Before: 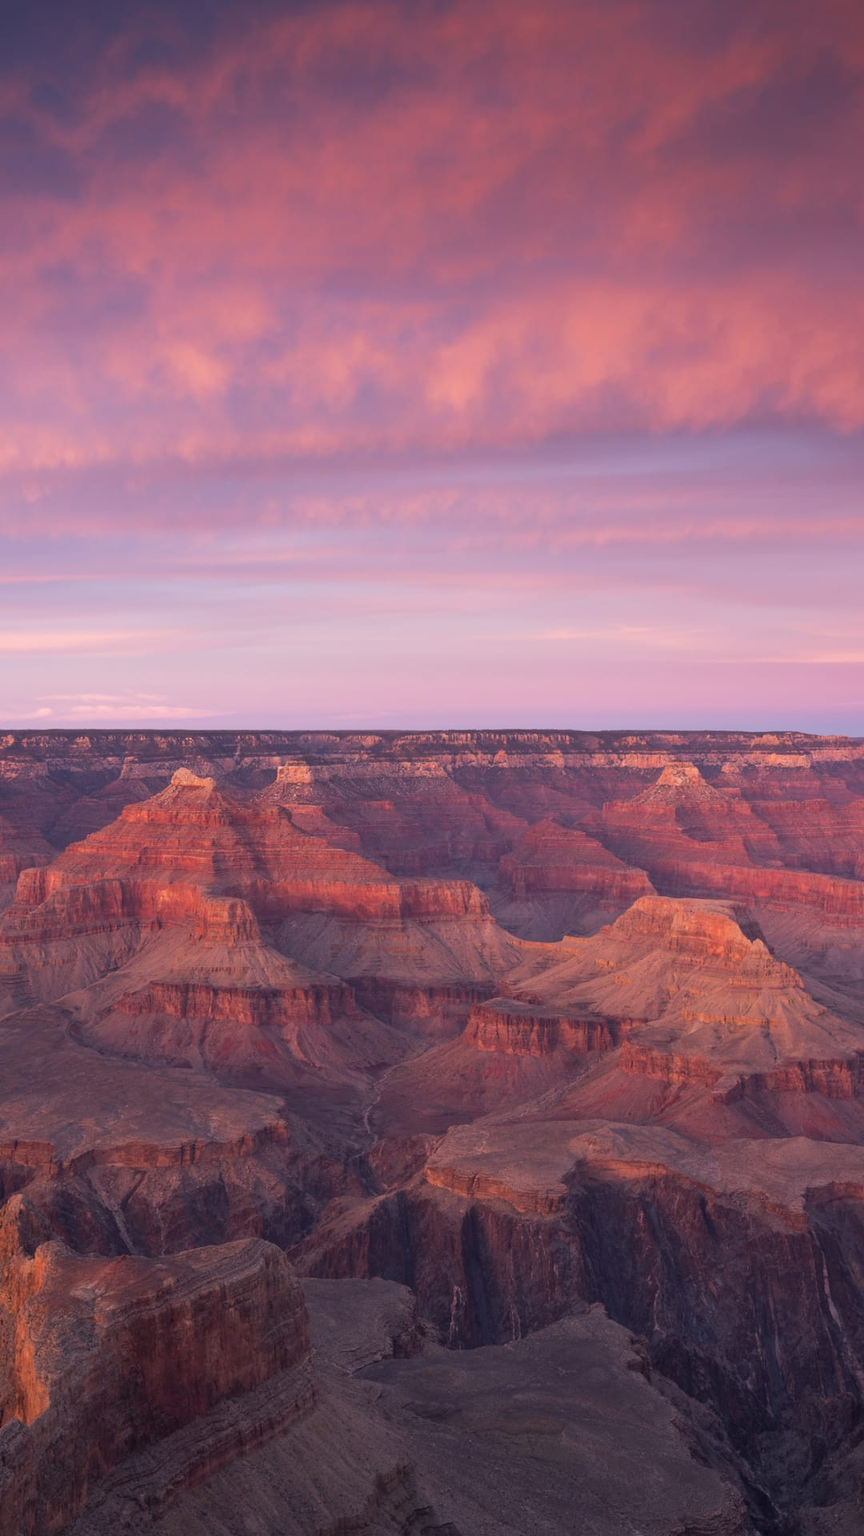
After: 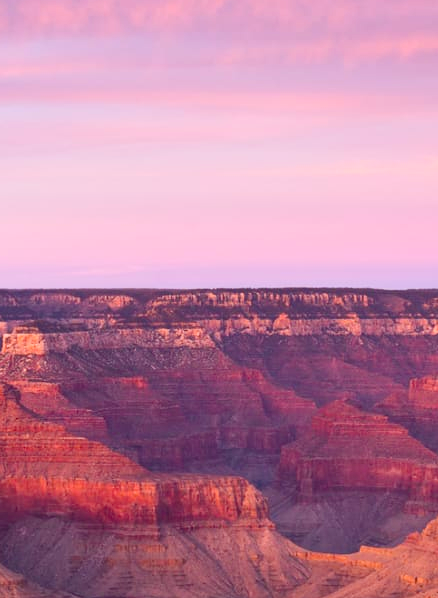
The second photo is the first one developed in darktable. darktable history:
shadows and highlights: radius 125.34, shadows 30.36, highlights -30.89, low approximation 0.01, soften with gaussian
contrast brightness saturation: contrast 0.242, brightness 0.09
color balance rgb: global offset › hue 169.63°, linear chroma grading › global chroma 9.71%, perceptual saturation grading › global saturation 27.614%, perceptual saturation grading › highlights -25.082%, perceptual saturation grading › shadows 24.461%, global vibrance 15.626%
crop: left 31.893%, top 32.539%, right 27.48%, bottom 36.309%
